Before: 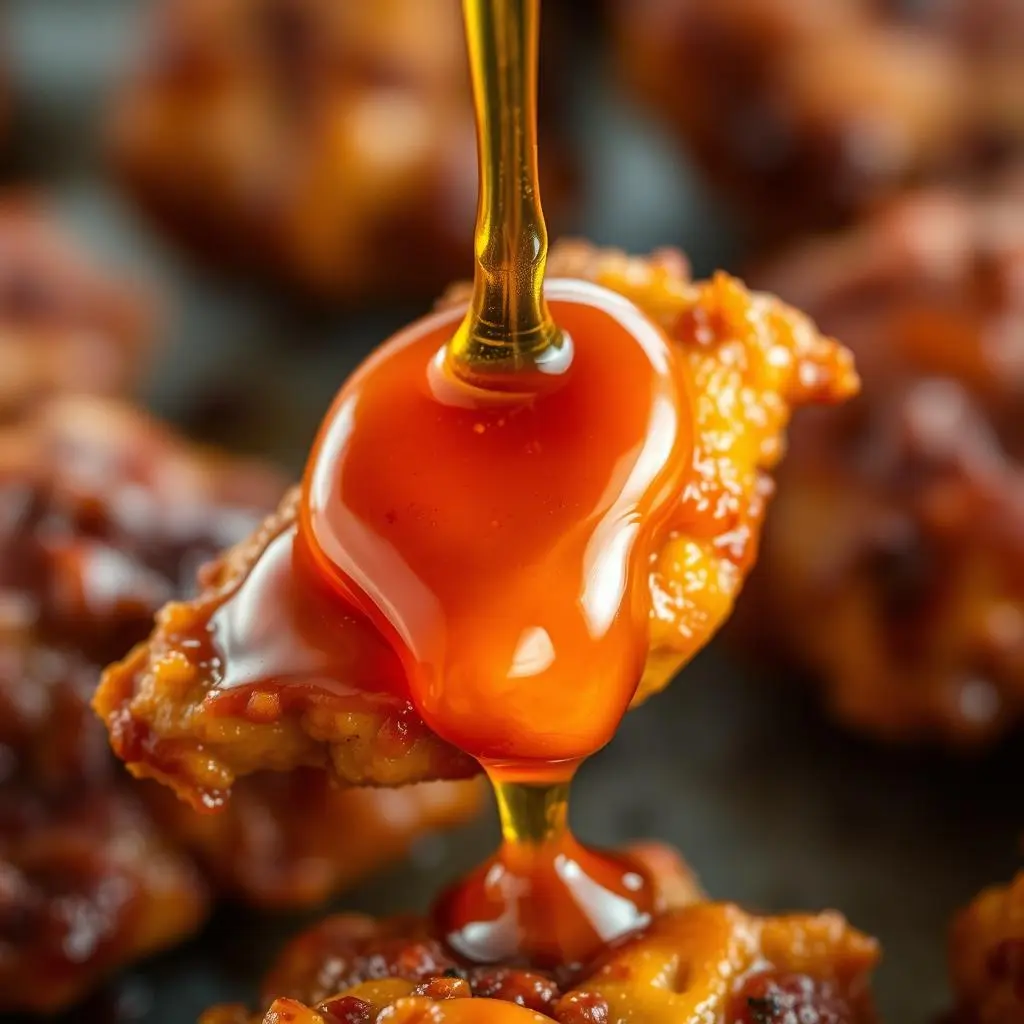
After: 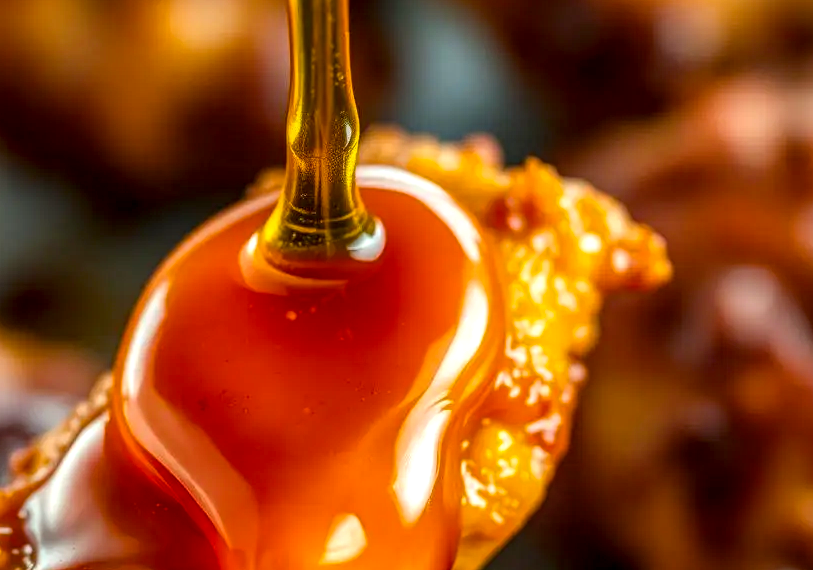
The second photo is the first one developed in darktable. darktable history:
local contrast: highlights 61%, detail 143%, midtone range 0.428
exposure: black level correction 0.001, compensate highlight preservation false
crop: left 18.38%, top 11.092%, right 2.134%, bottom 33.217%
color balance rgb: perceptual saturation grading › global saturation 25%, global vibrance 20%
